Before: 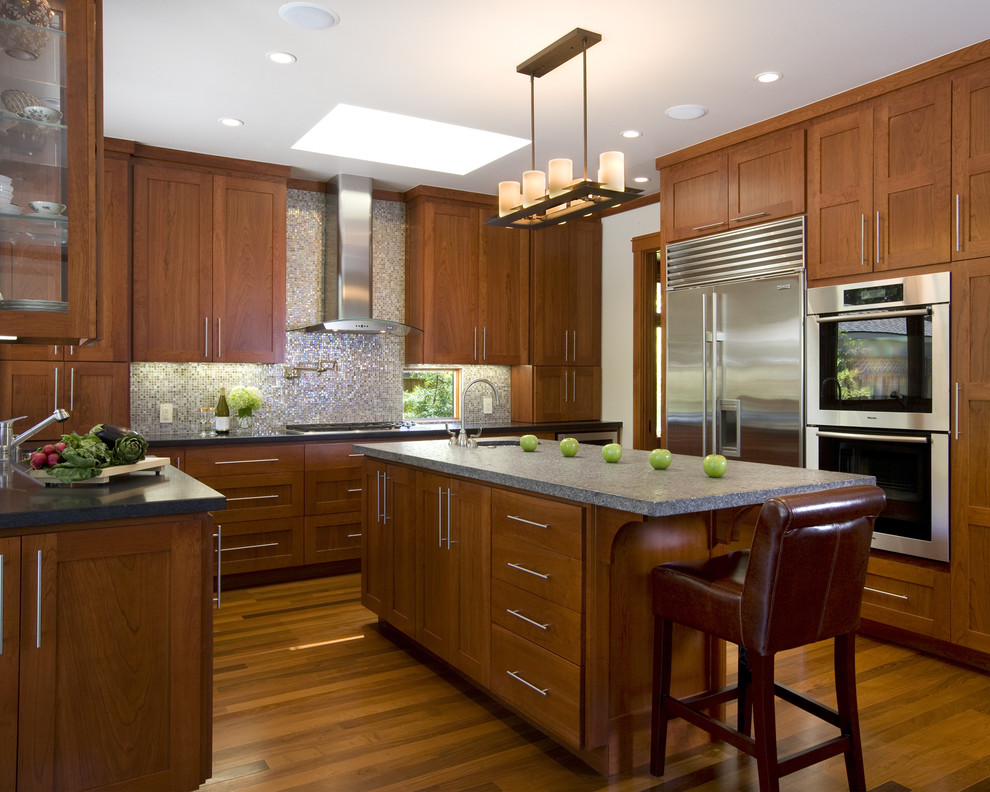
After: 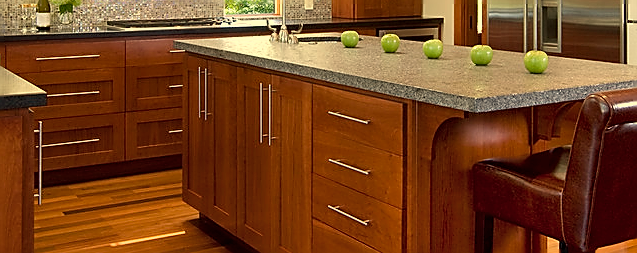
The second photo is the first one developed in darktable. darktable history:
sharpen: radius 1.4, amount 1.25, threshold 0.7
white balance: red 1.08, blue 0.791
shadows and highlights: low approximation 0.01, soften with gaussian
crop: left 18.091%, top 51.13%, right 17.525%, bottom 16.85%
